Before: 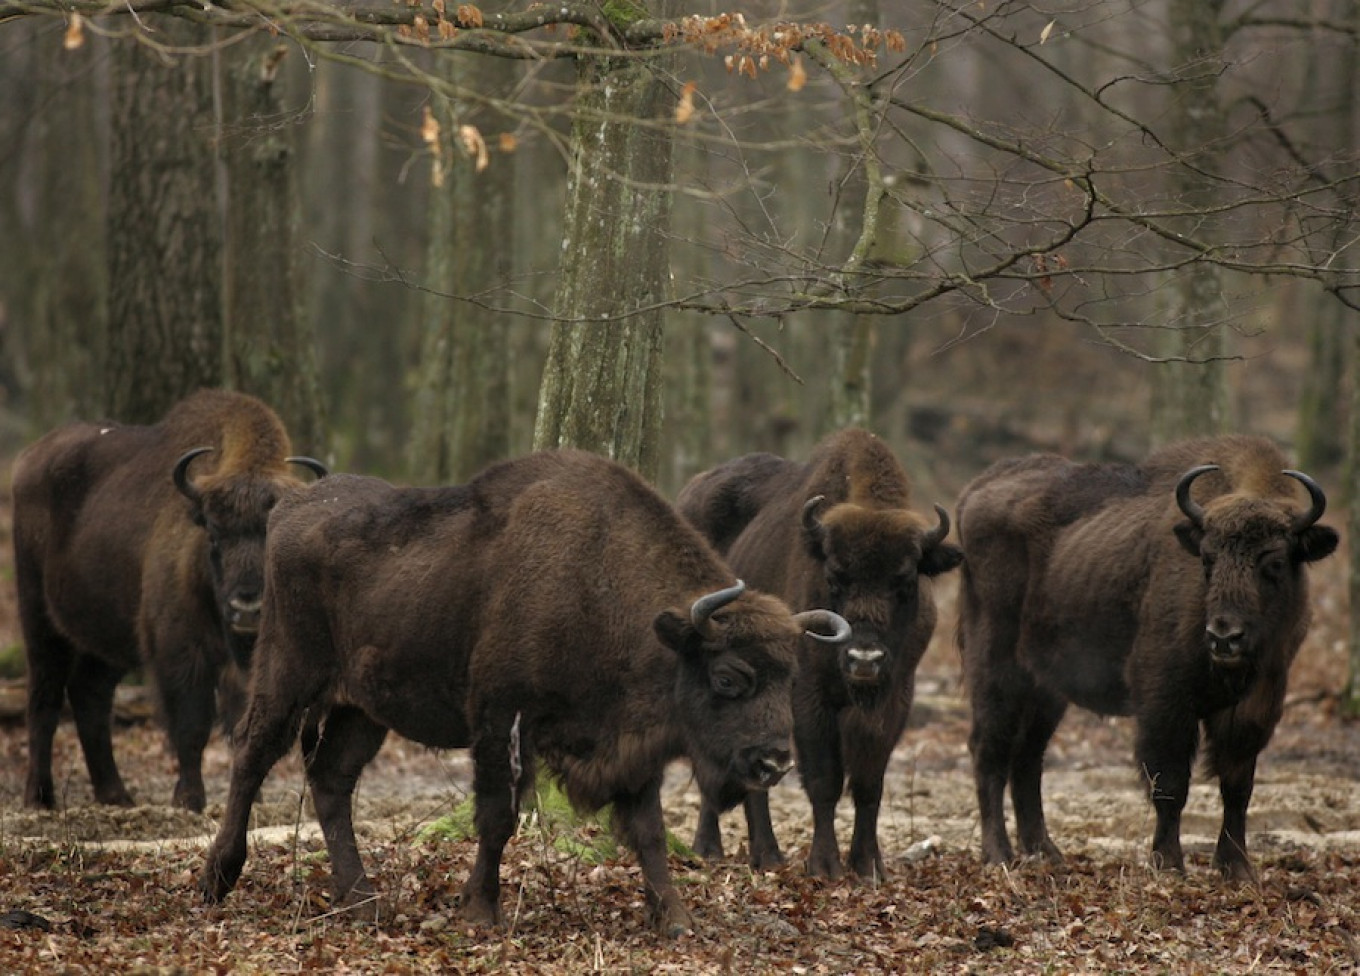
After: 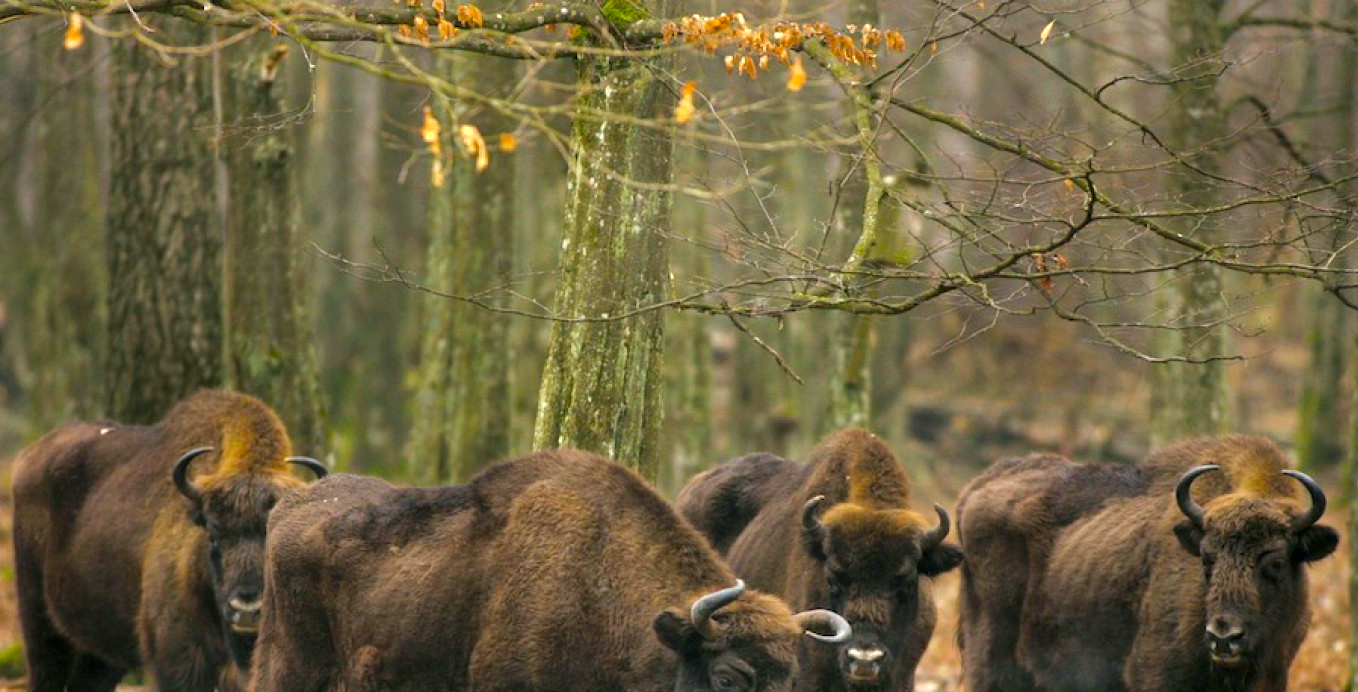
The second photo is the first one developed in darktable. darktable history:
exposure: black level correction 0, exposure 0.695 EV, compensate highlight preservation false
shadows and highlights: radius 117.66, shadows 42.59, highlights -61.87, soften with gaussian
crop: right 0%, bottom 29.042%
color balance rgb: shadows lift › chroma 2.042%, shadows lift › hue 222.27°, linear chroma grading › global chroma 14.717%, perceptual saturation grading › global saturation 17.36%, perceptual brilliance grading › highlights 7.509%, perceptual brilliance grading › mid-tones 4.479%, perceptual brilliance grading › shadows 1.354%, global vibrance 40.359%
local contrast: mode bilateral grid, contrast 20, coarseness 51, detail 120%, midtone range 0.2
